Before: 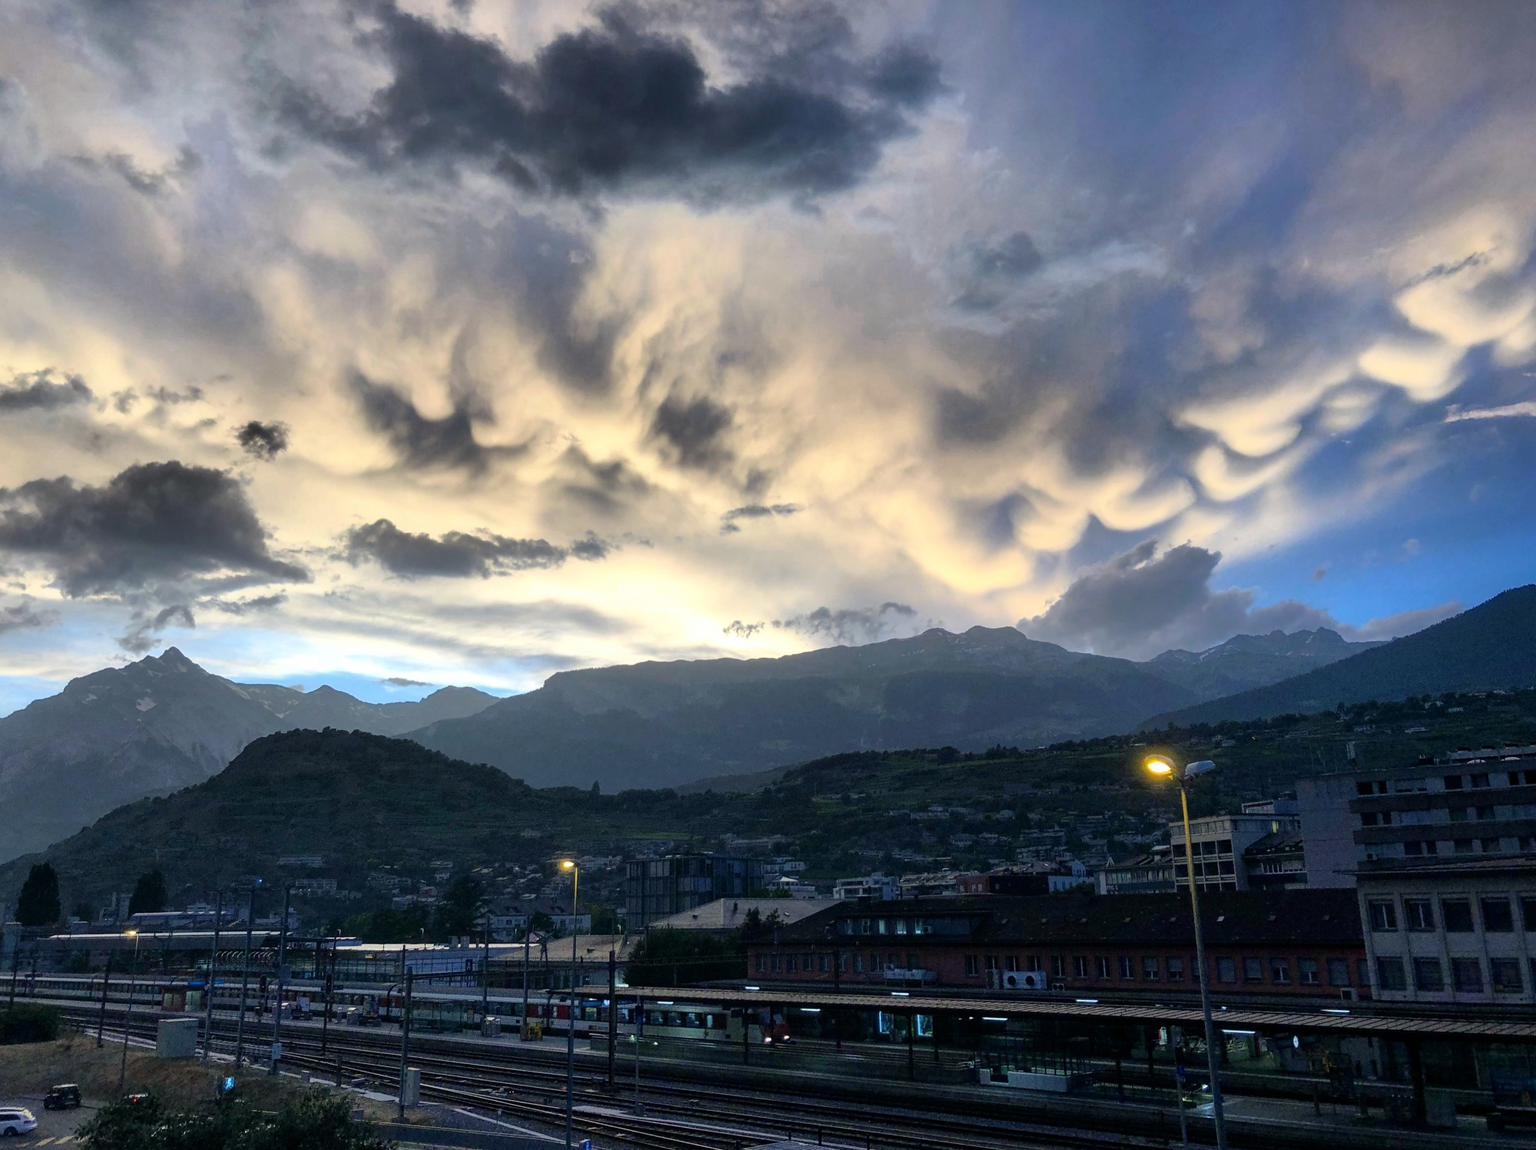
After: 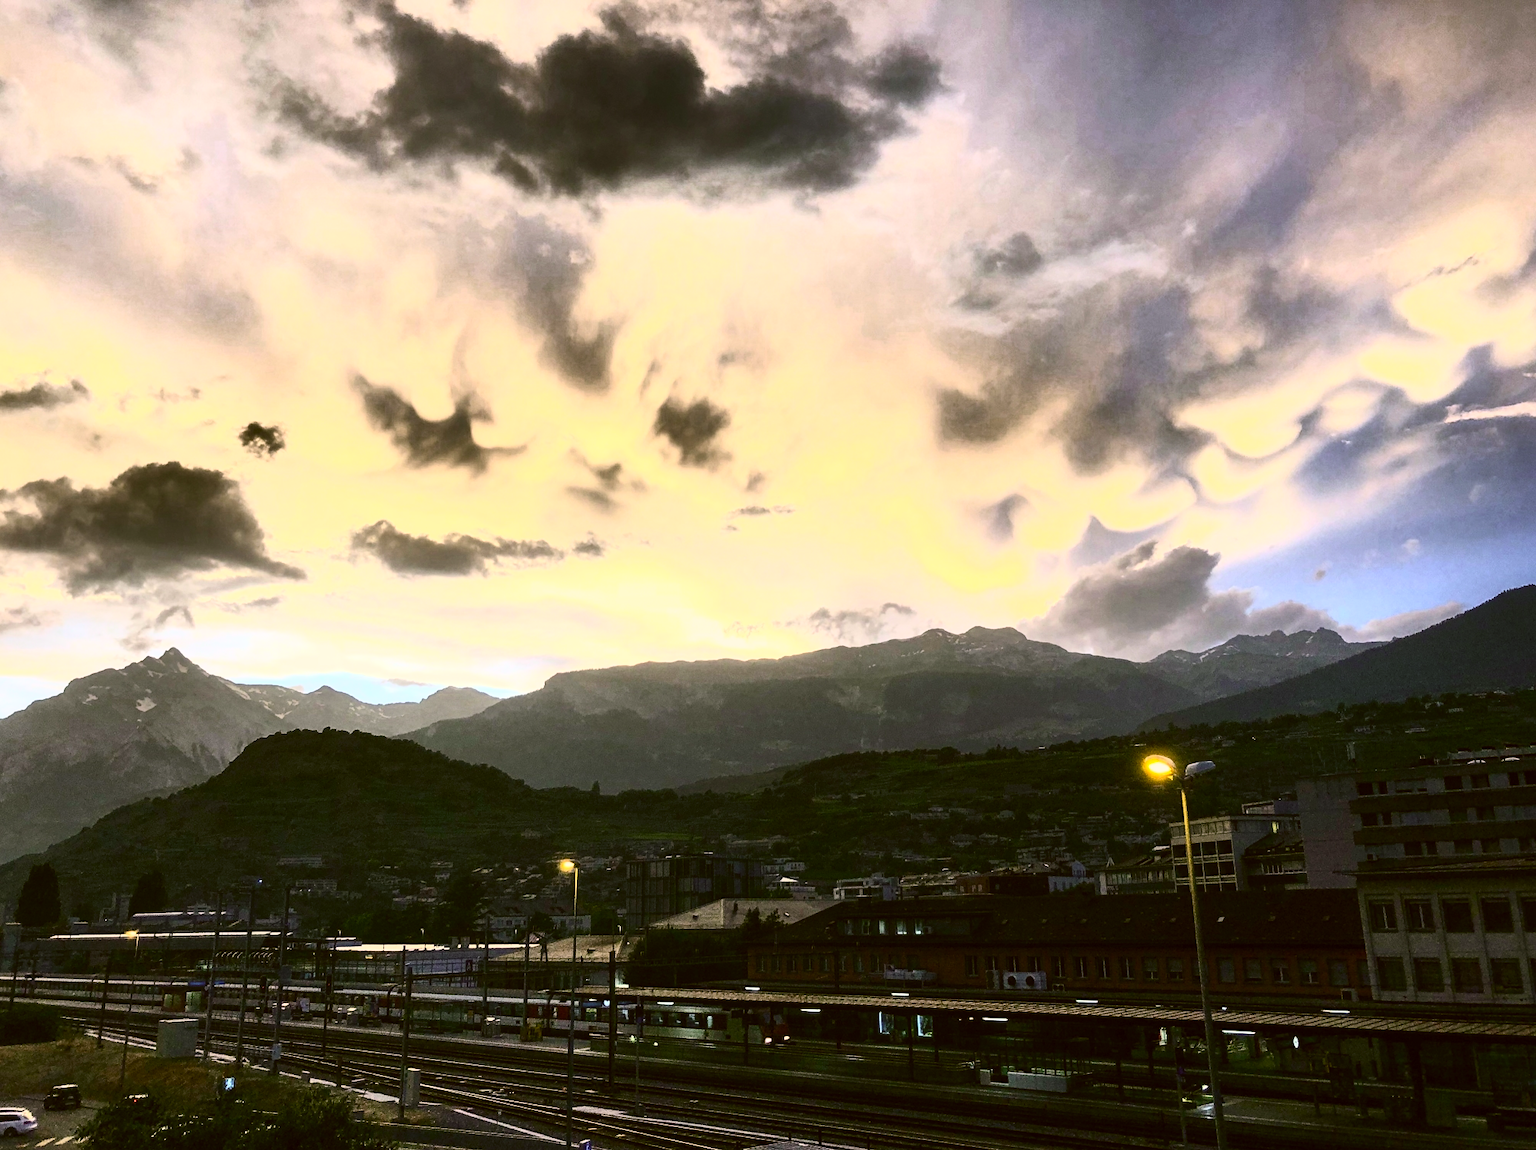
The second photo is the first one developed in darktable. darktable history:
contrast brightness saturation: contrast 0.605, brightness 0.357, saturation 0.137
color correction: highlights a* 8.3, highlights b* 15.75, shadows a* -0.576, shadows b* 26.41
